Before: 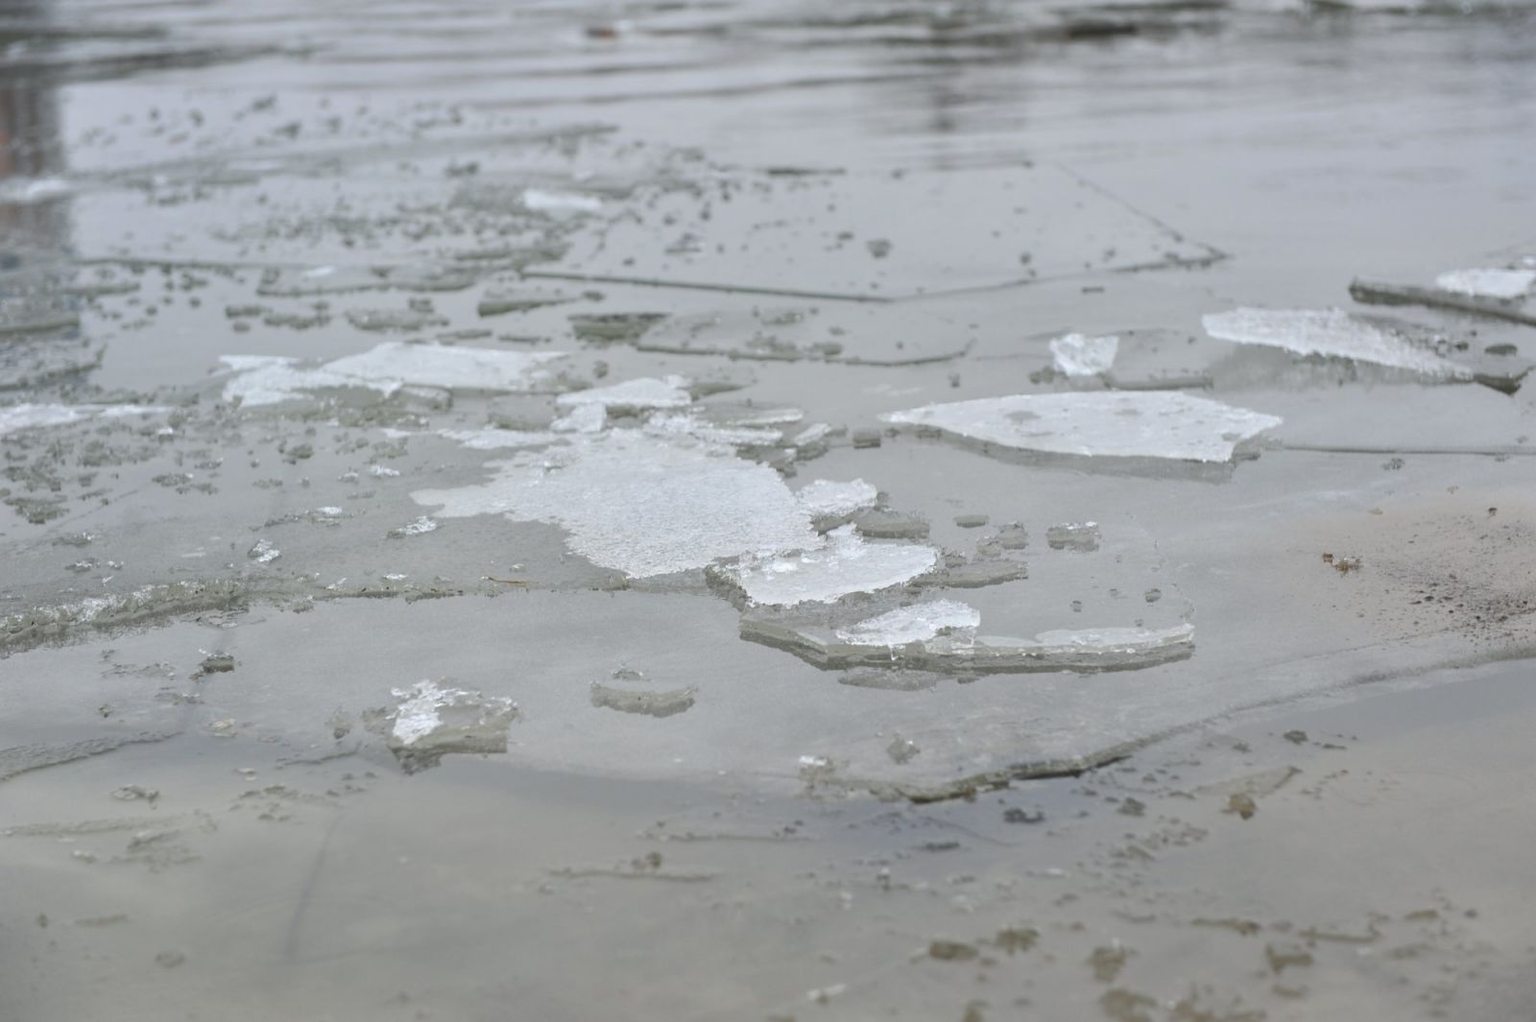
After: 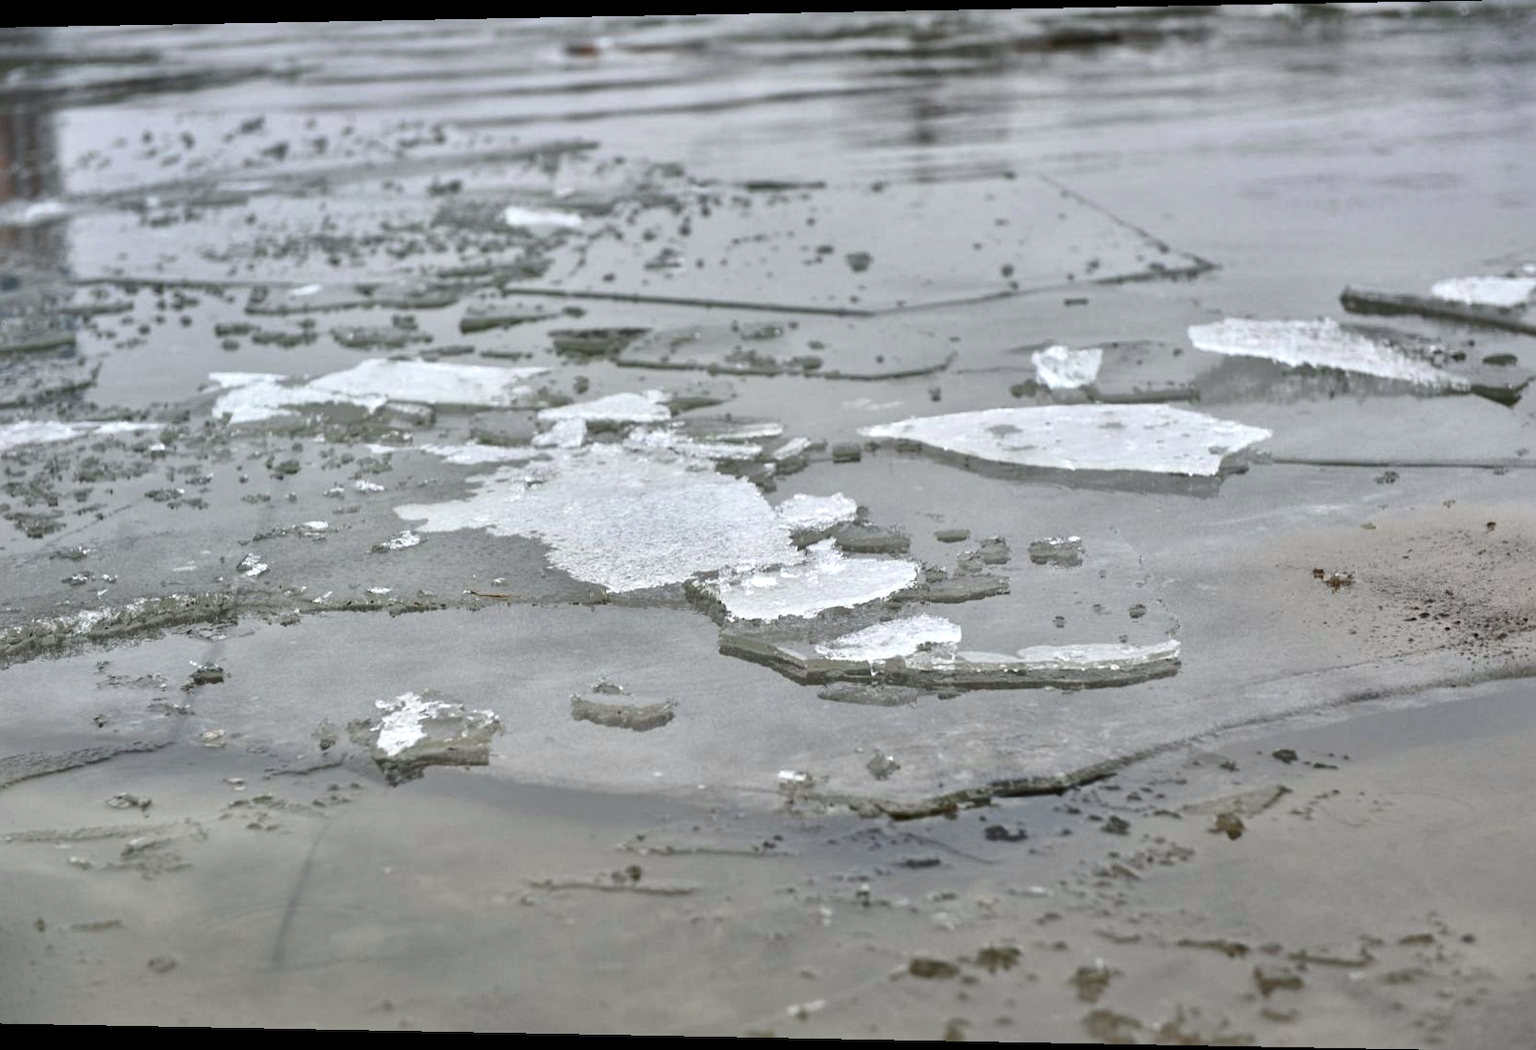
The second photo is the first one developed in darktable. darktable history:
haze removal: compatibility mode true, adaptive false
local contrast: mode bilateral grid, contrast 20, coarseness 50, detail 179%, midtone range 0.2
rotate and perspective: lens shift (horizontal) -0.055, automatic cropping off
